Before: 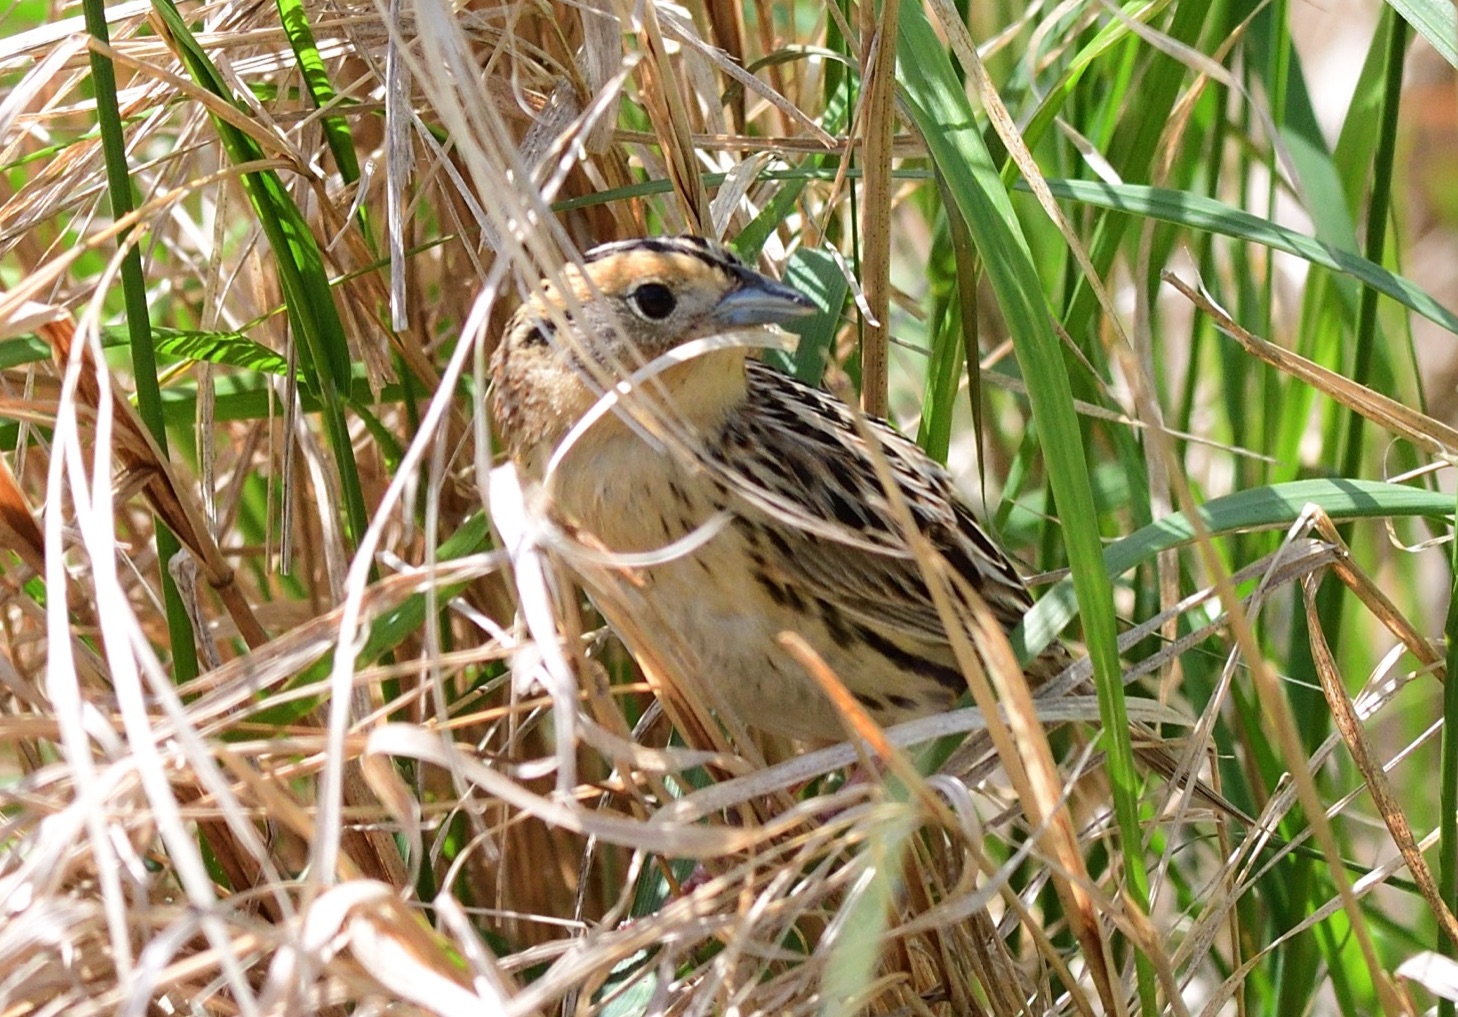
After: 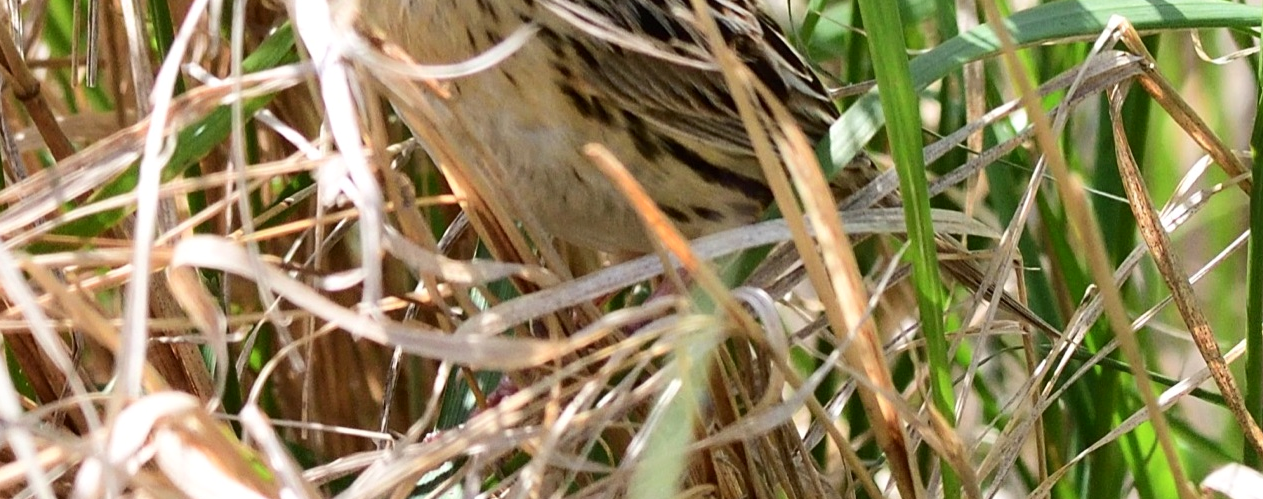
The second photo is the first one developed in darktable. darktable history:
contrast brightness saturation: contrast 0.136
crop and rotate: left 13.311%, top 48.02%, bottom 2.901%
shadows and highlights: radius 90.81, shadows -13.73, white point adjustment 0.282, highlights 31.67, compress 48.43%, soften with gaussian
